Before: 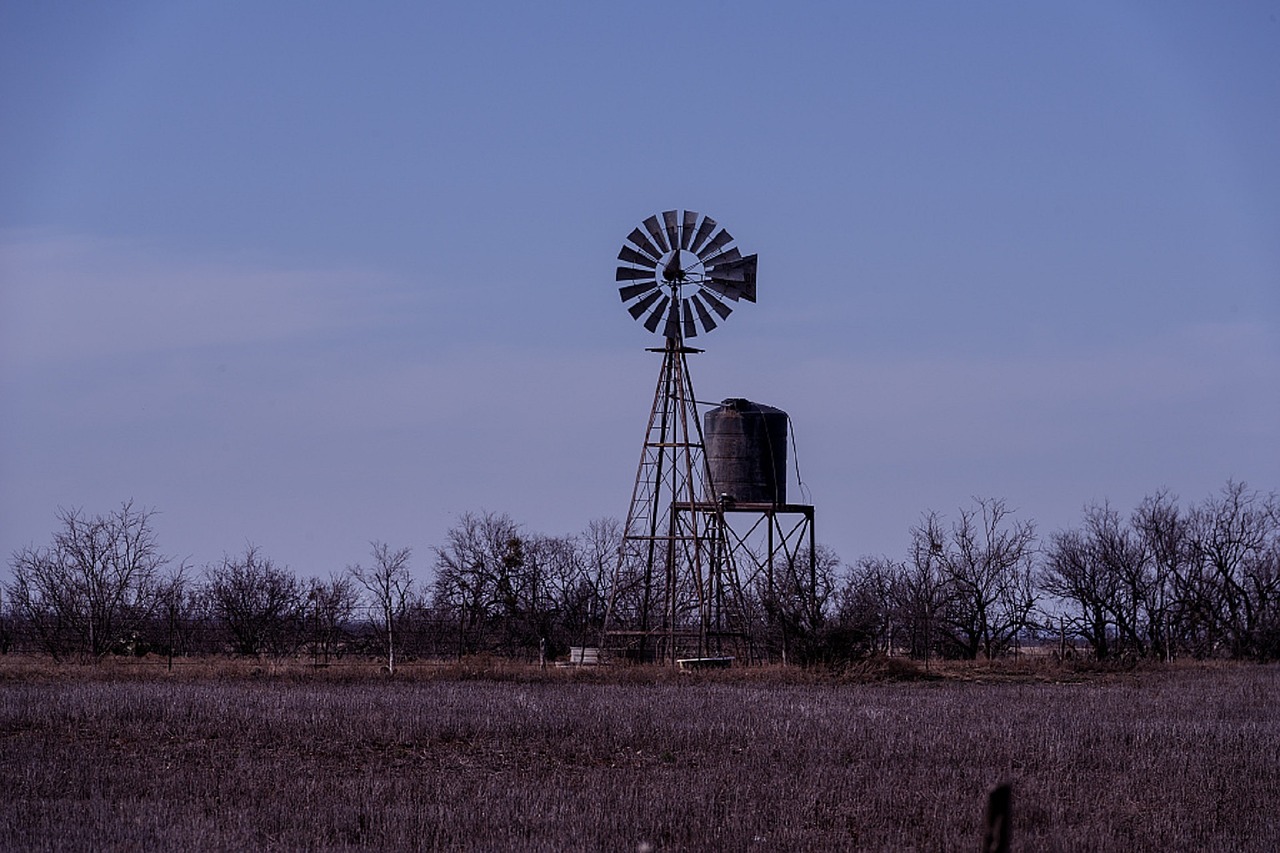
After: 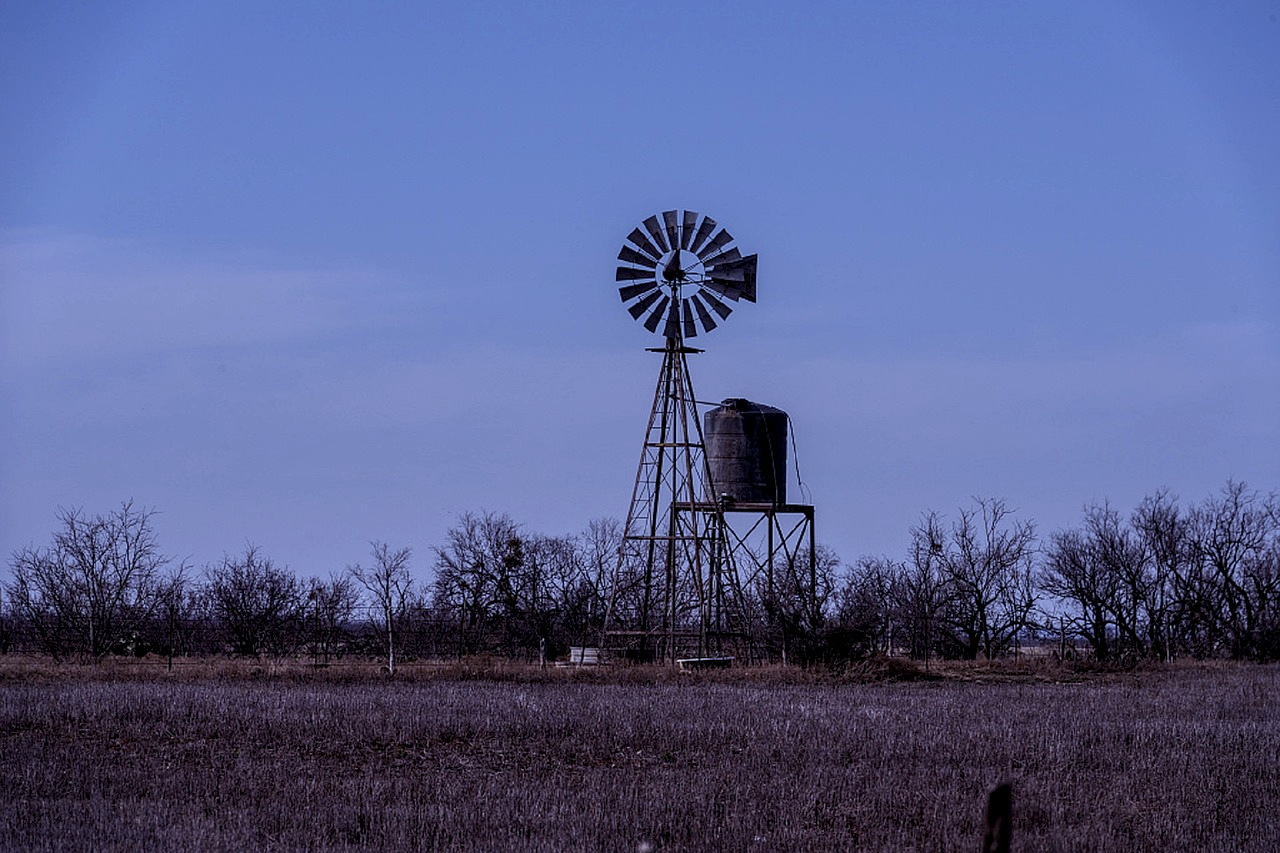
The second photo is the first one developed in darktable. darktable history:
white balance: red 0.931, blue 1.11
local contrast: on, module defaults
